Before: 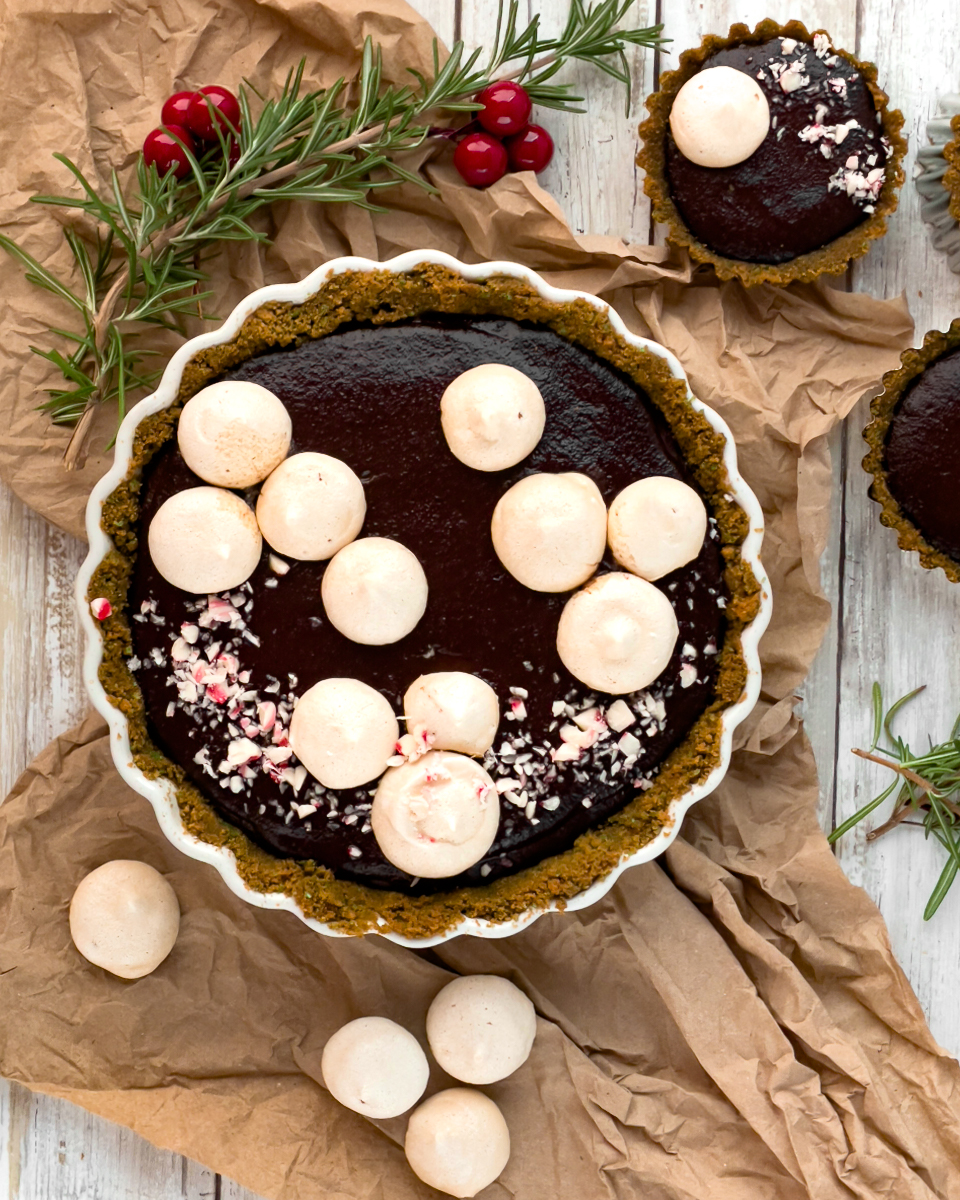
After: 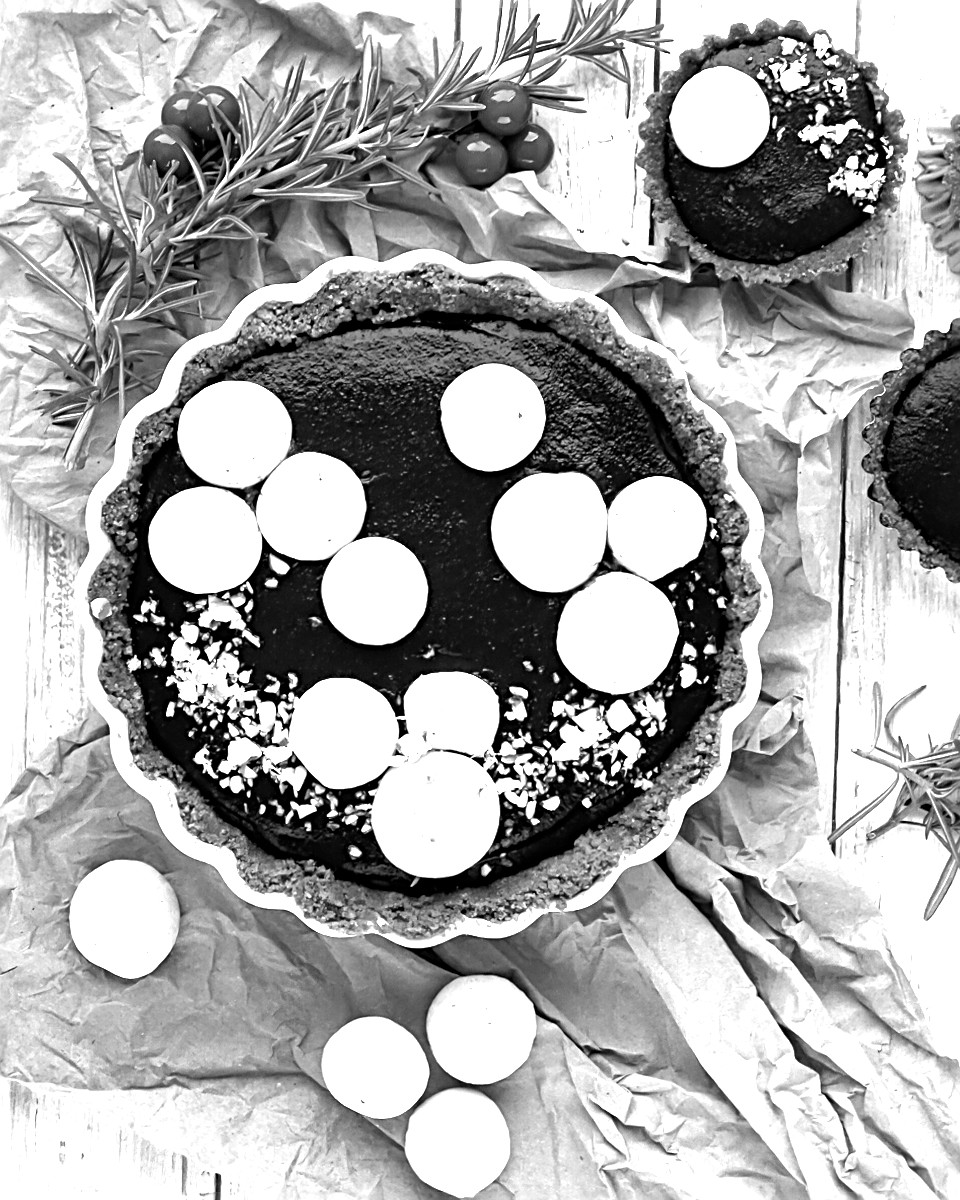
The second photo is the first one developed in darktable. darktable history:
white balance: emerald 1
sharpen: radius 3.119
levels: levels [0, 0.352, 0.703]
monochrome: on, module defaults
